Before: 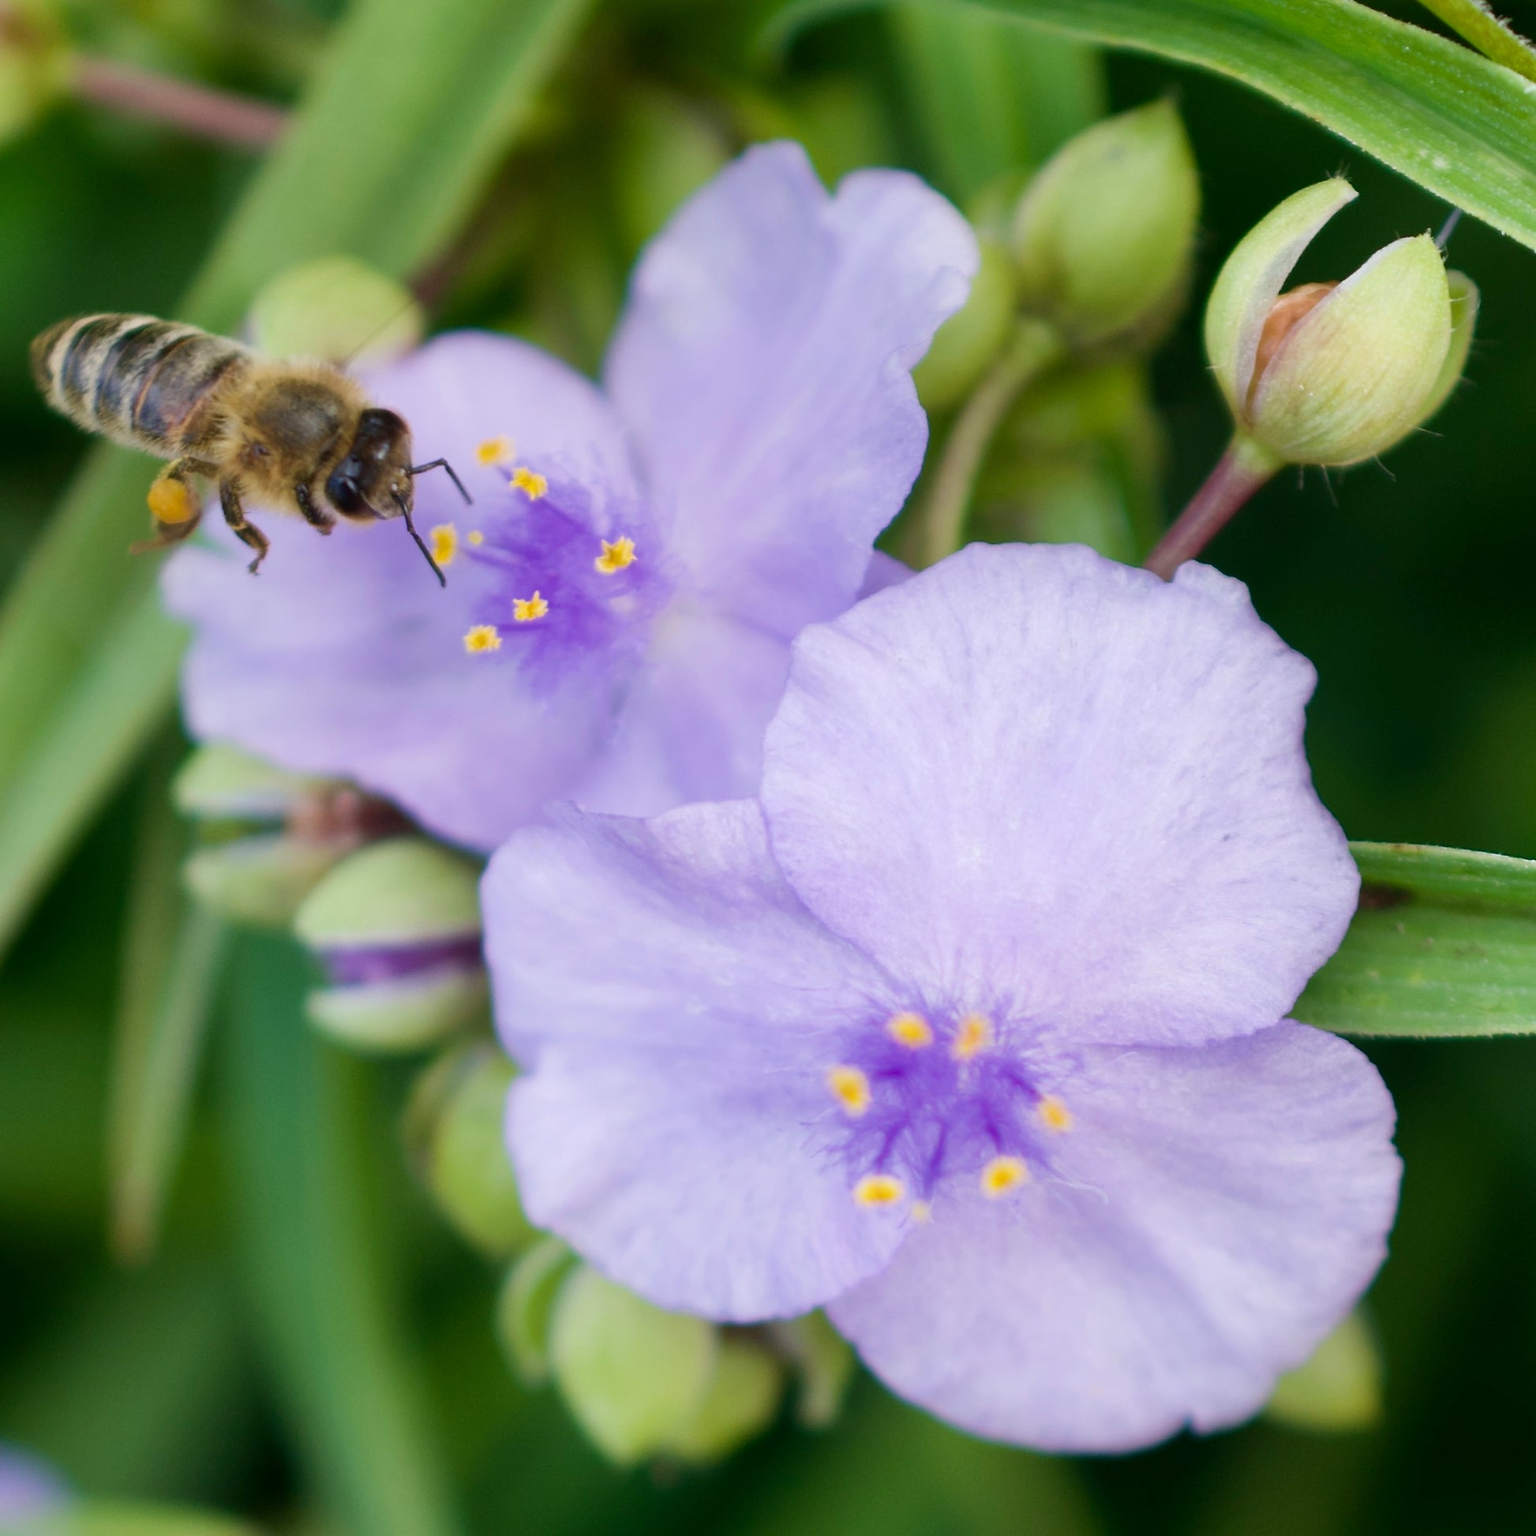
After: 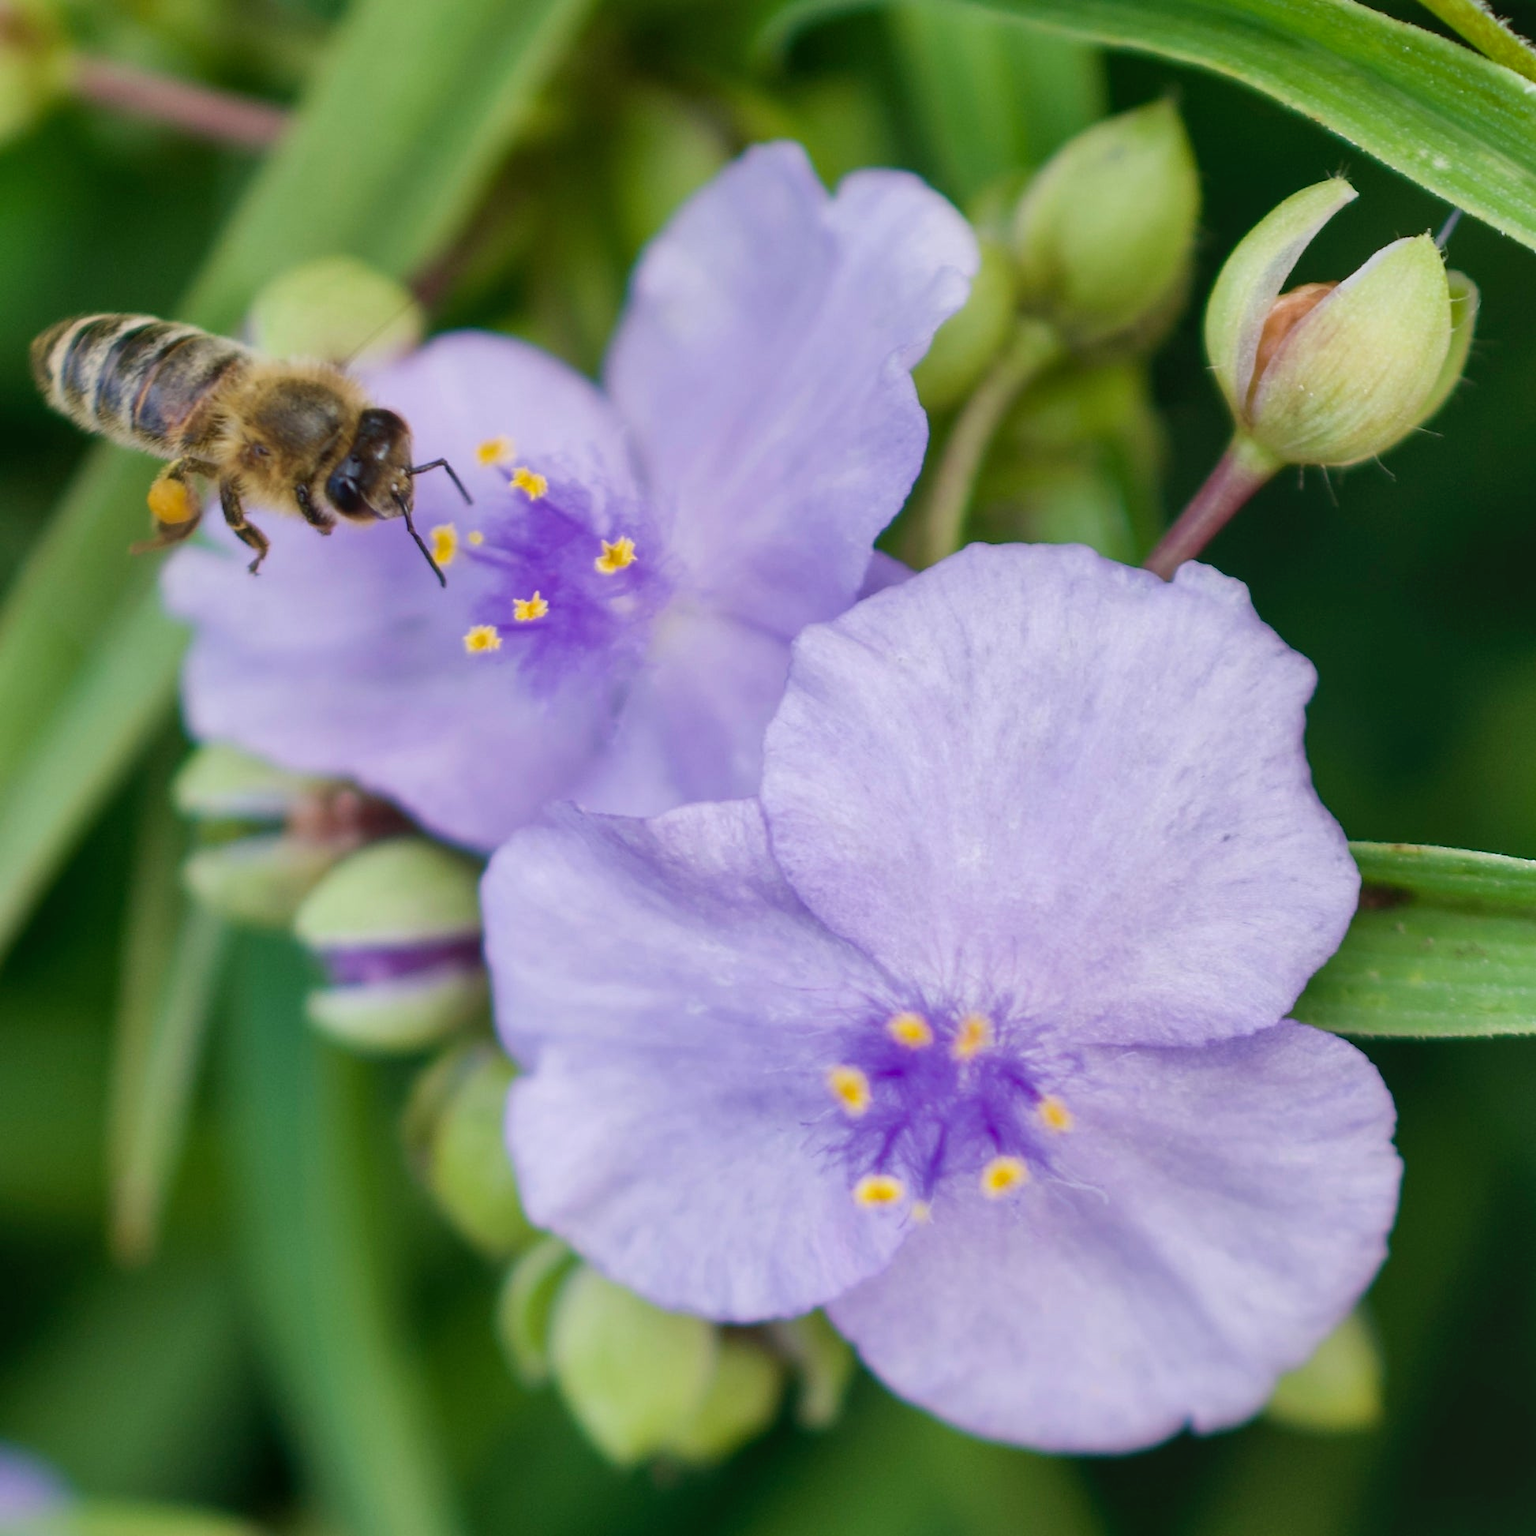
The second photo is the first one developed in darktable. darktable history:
local contrast: detail 110%
shadows and highlights: shadows 32.83, highlights -47.7, soften with gaussian
